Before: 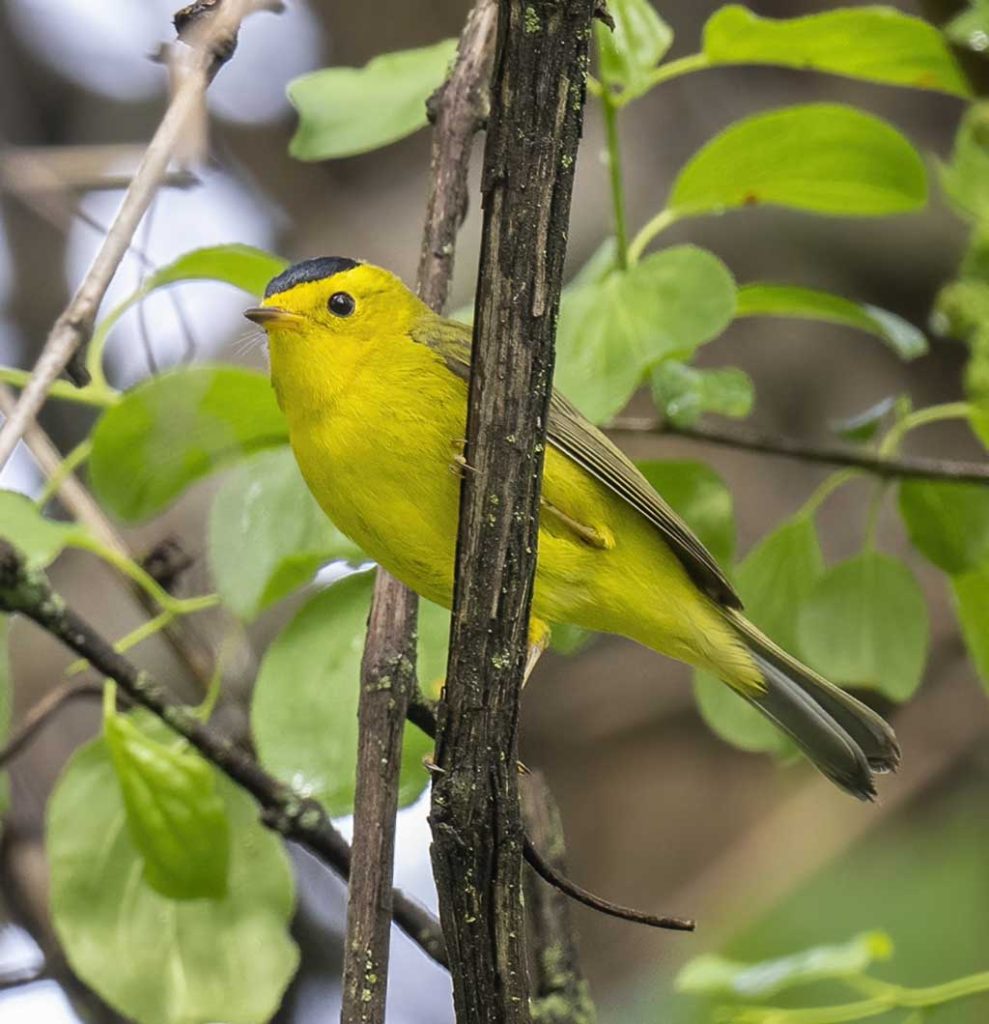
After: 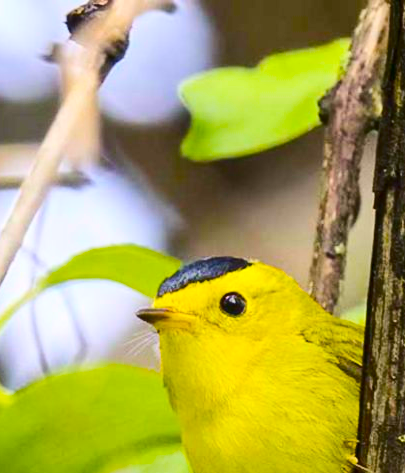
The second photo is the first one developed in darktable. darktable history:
exposure: exposure -0.012 EV, compensate highlight preservation false
crop and rotate: left 10.996%, top 0.072%, right 47.975%, bottom 53.692%
color balance rgb: shadows lift › chroma 3.037%, shadows lift › hue 277.8°, linear chroma grading › global chroma 22.674%, perceptual saturation grading › global saturation 30.437%, perceptual brilliance grading › mid-tones 10.729%, perceptual brilliance grading › shadows 14.779%, global vibrance 44.495%
contrast brightness saturation: contrast 0.277
